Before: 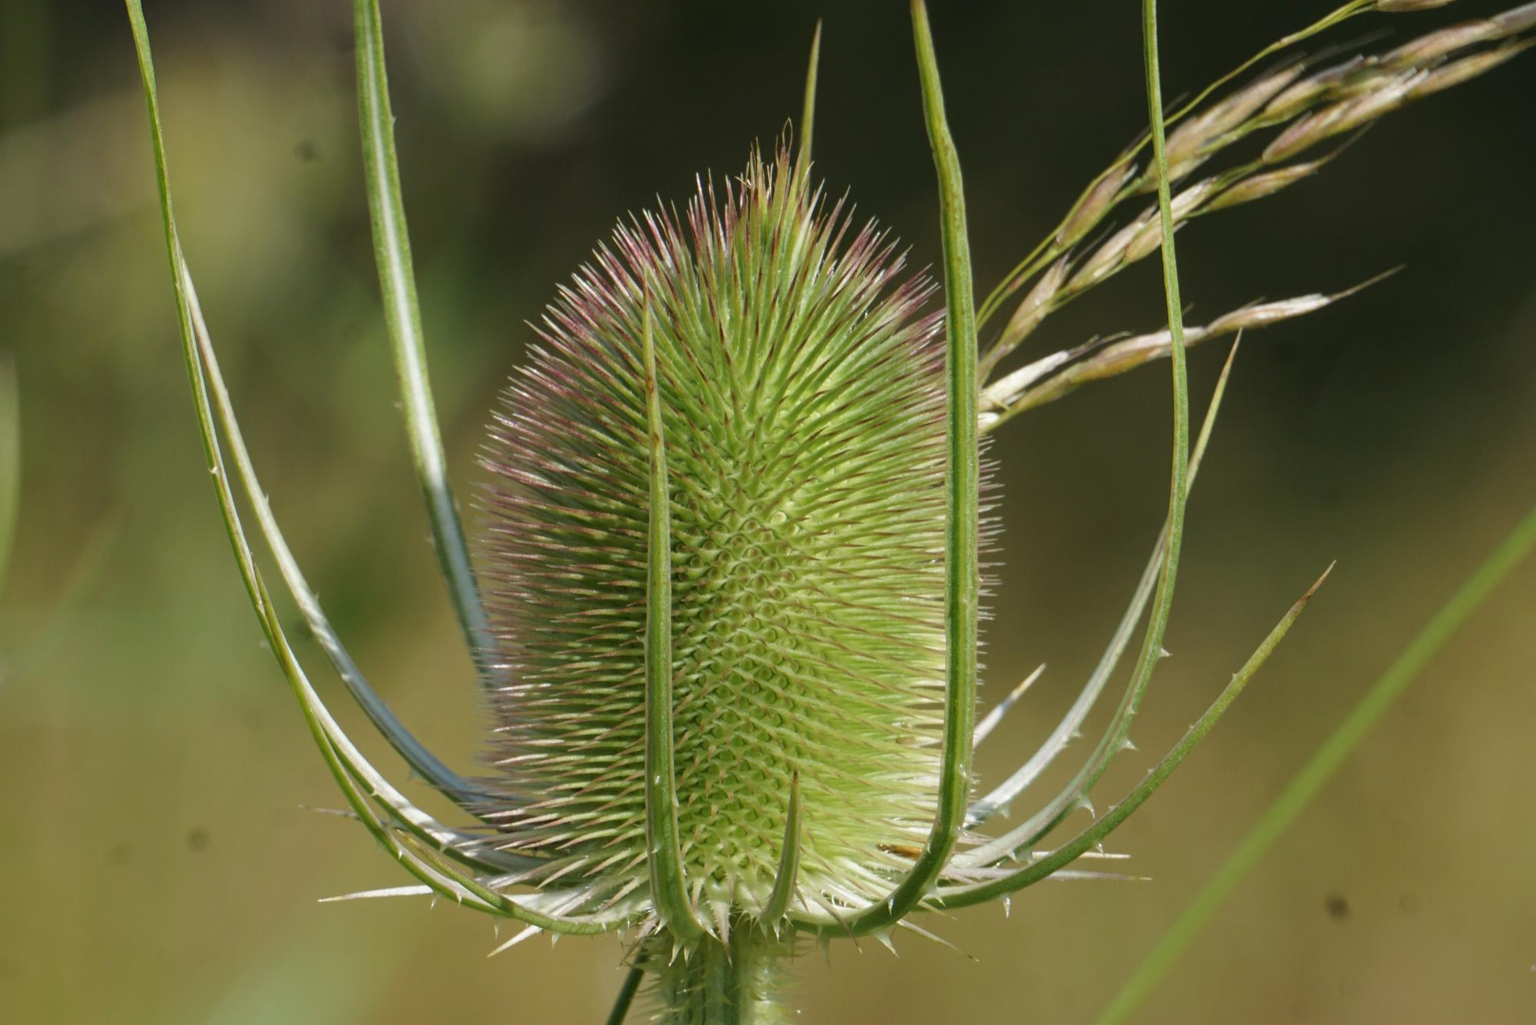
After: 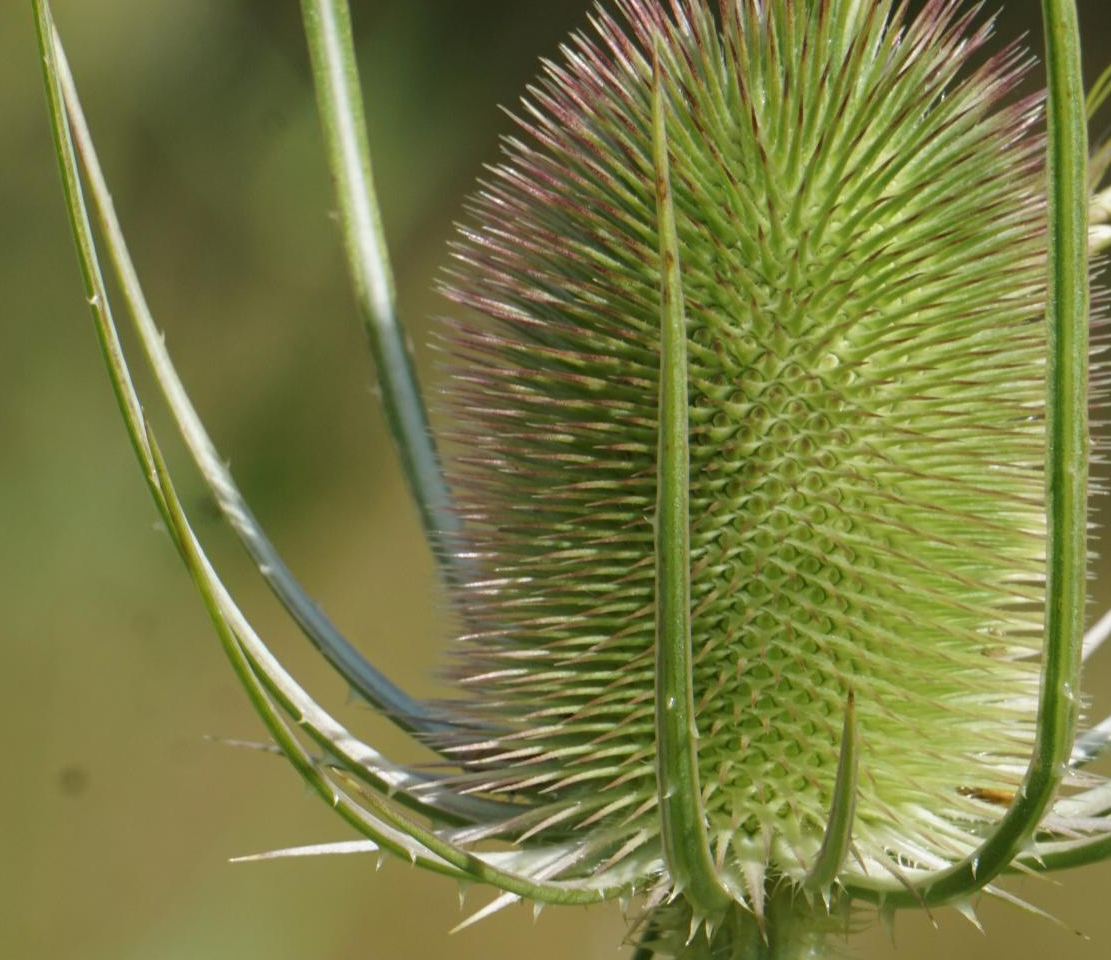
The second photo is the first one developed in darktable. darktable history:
crop: left 9.293%, top 23.448%, right 35.109%, bottom 4.583%
